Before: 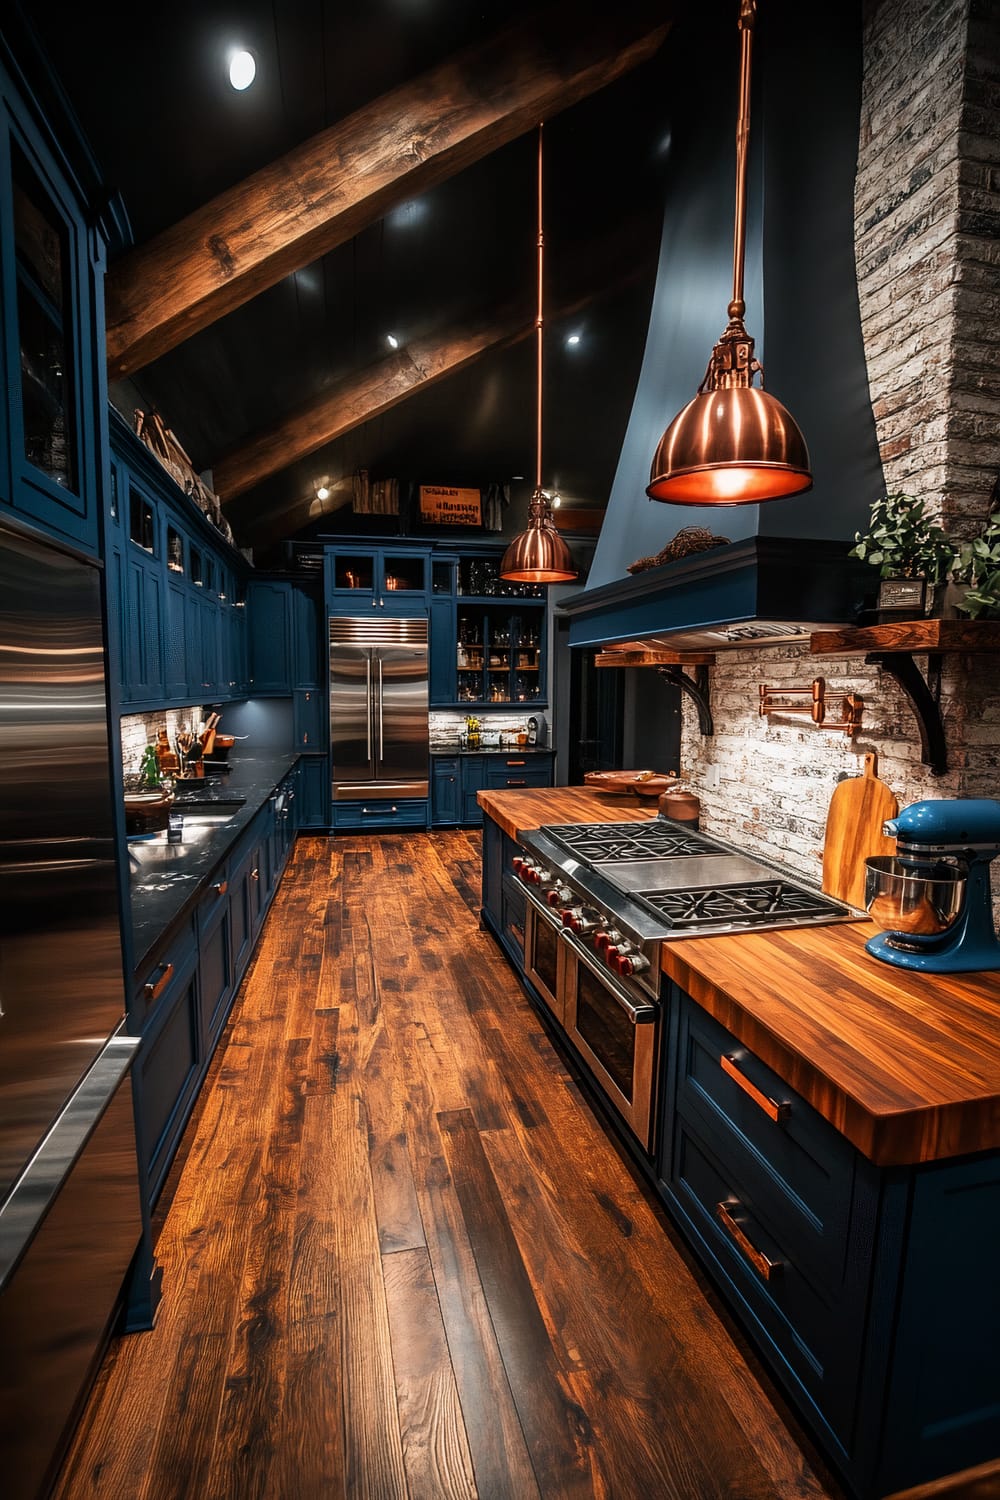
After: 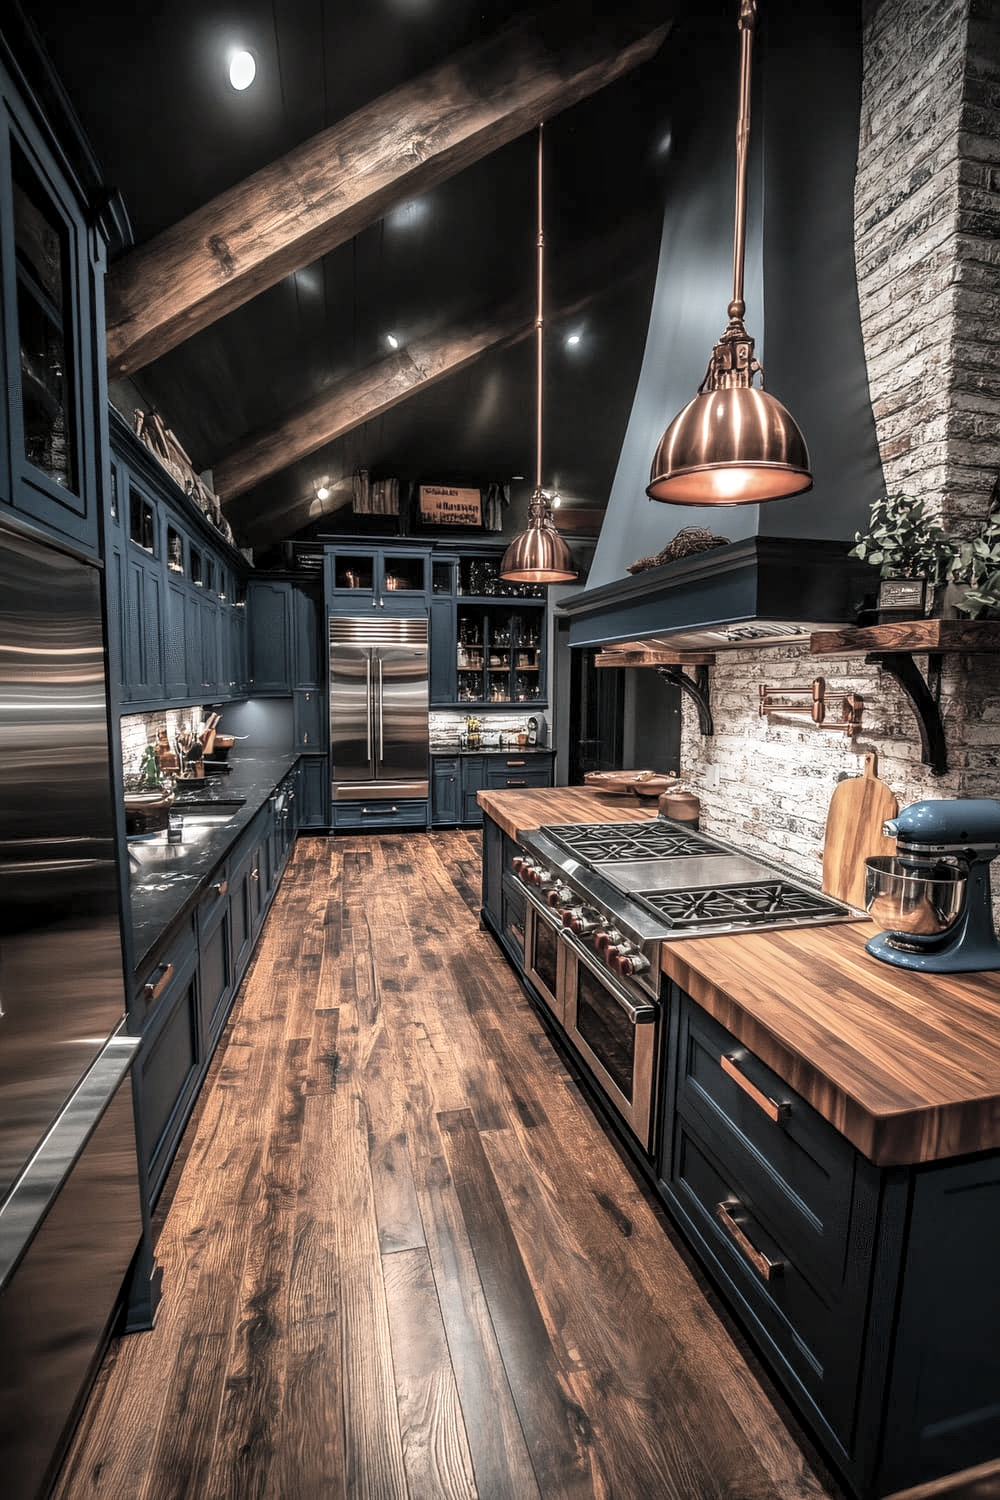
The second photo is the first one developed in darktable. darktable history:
local contrast: detail 130%
contrast brightness saturation: brightness 0.19, saturation -0.495
